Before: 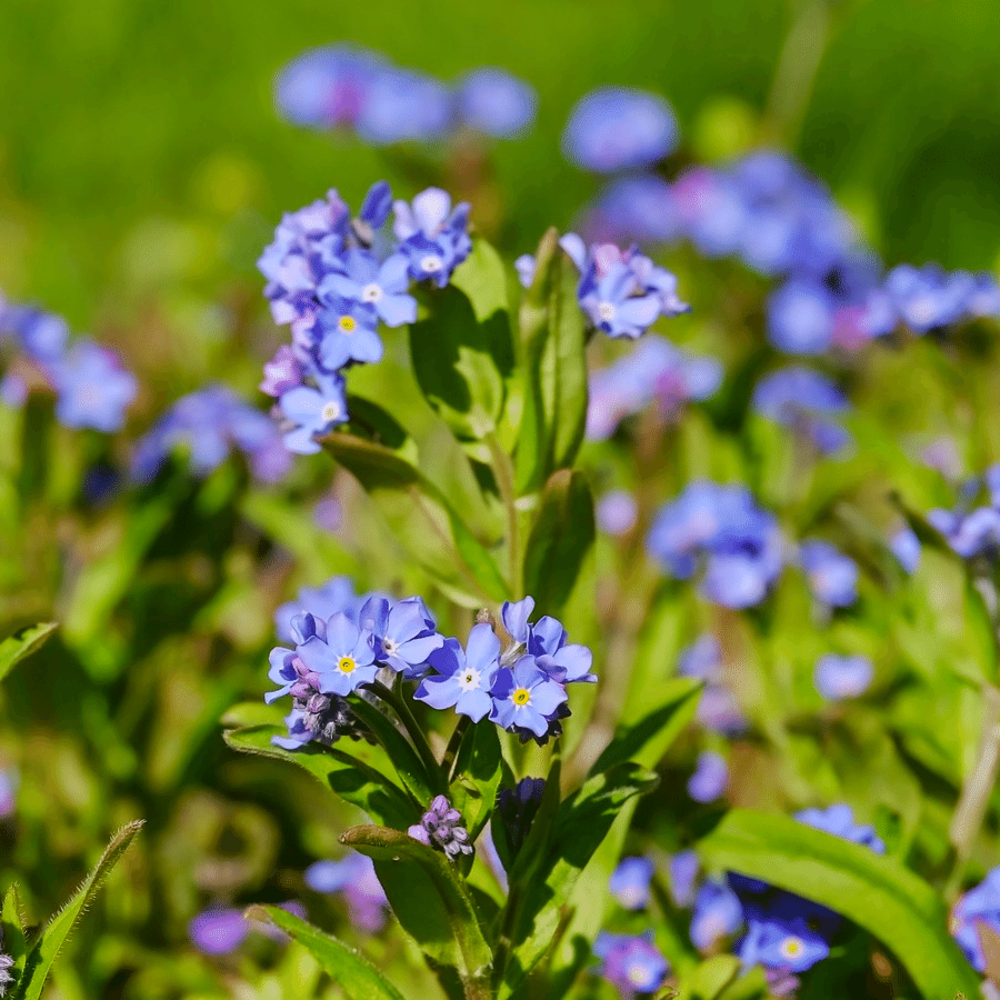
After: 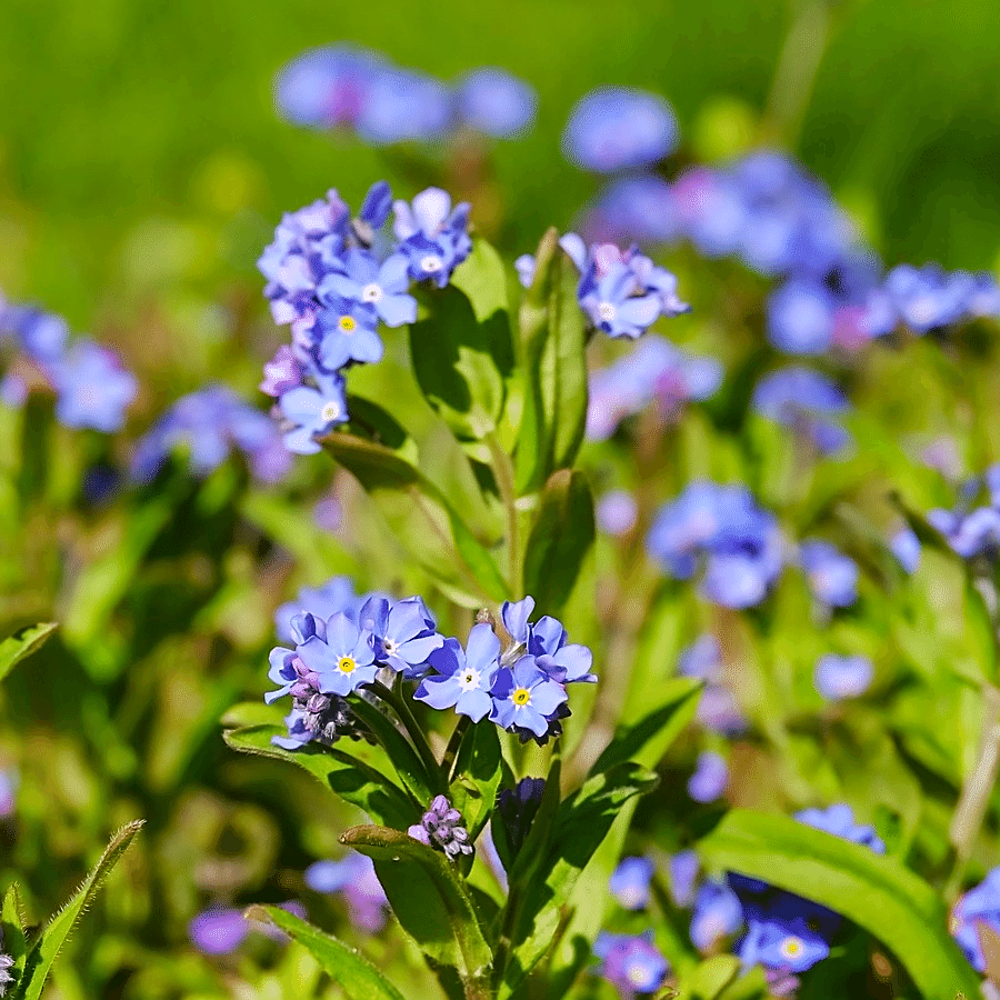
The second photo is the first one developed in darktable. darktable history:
sharpen: on, module defaults
exposure: exposure 0.2 EV, compensate highlight preservation false
shadows and highlights: shadows 32.83, highlights -47.7, soften with gaussian
